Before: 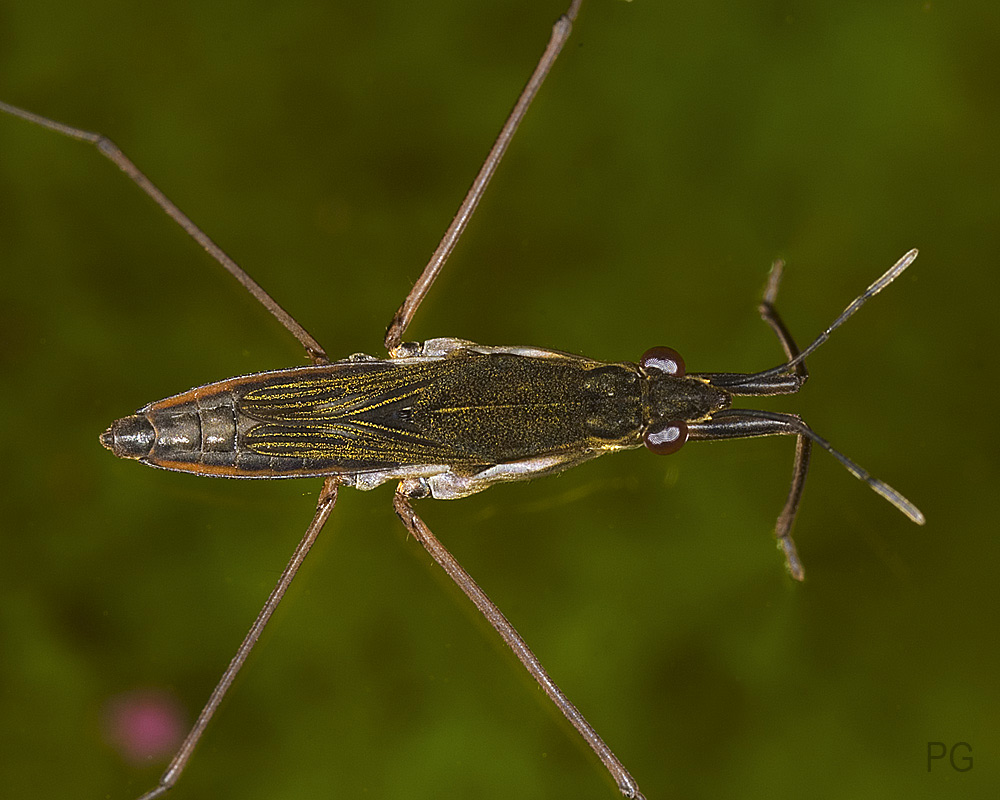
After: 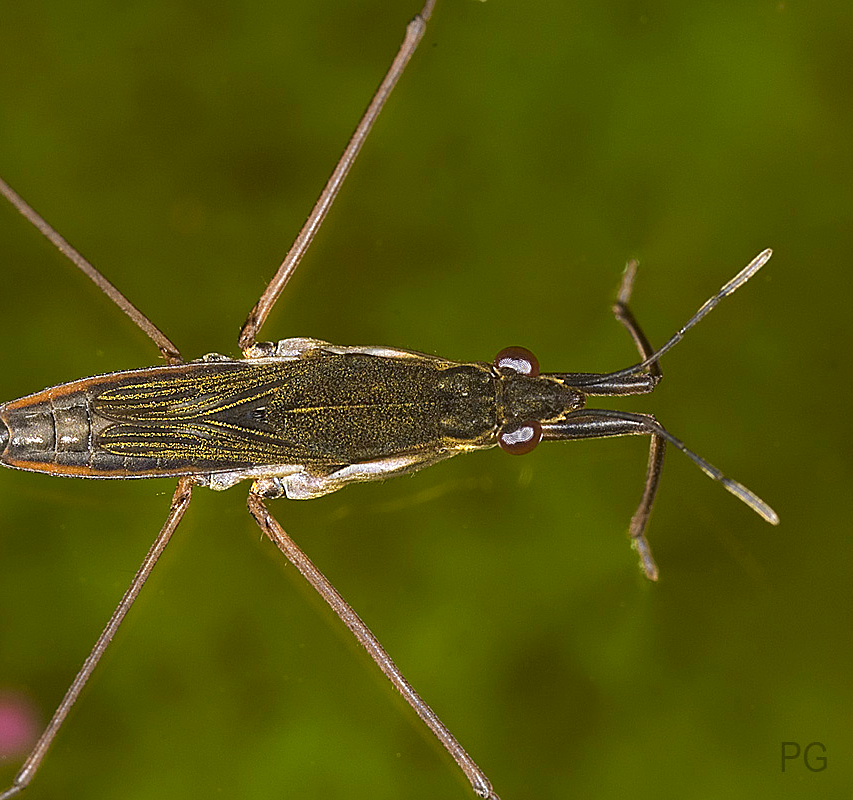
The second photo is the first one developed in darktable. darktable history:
crop and rotate: left 14.624%
levels: levels [0, 0.435, 0.917]
sharpen: amount 0.204
